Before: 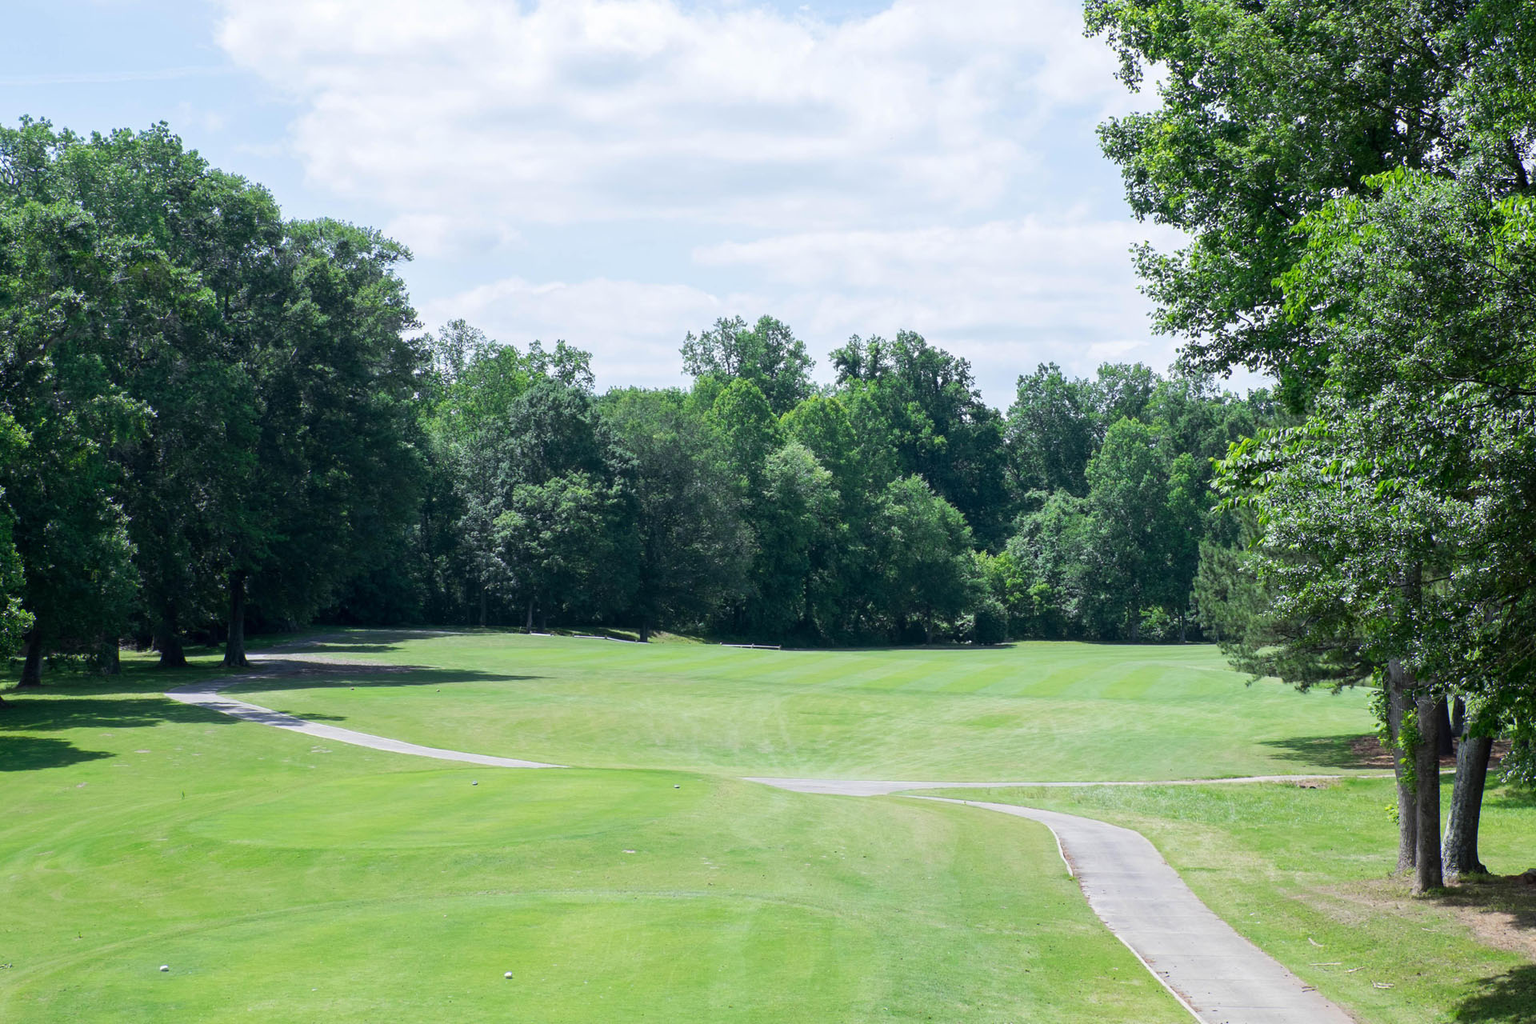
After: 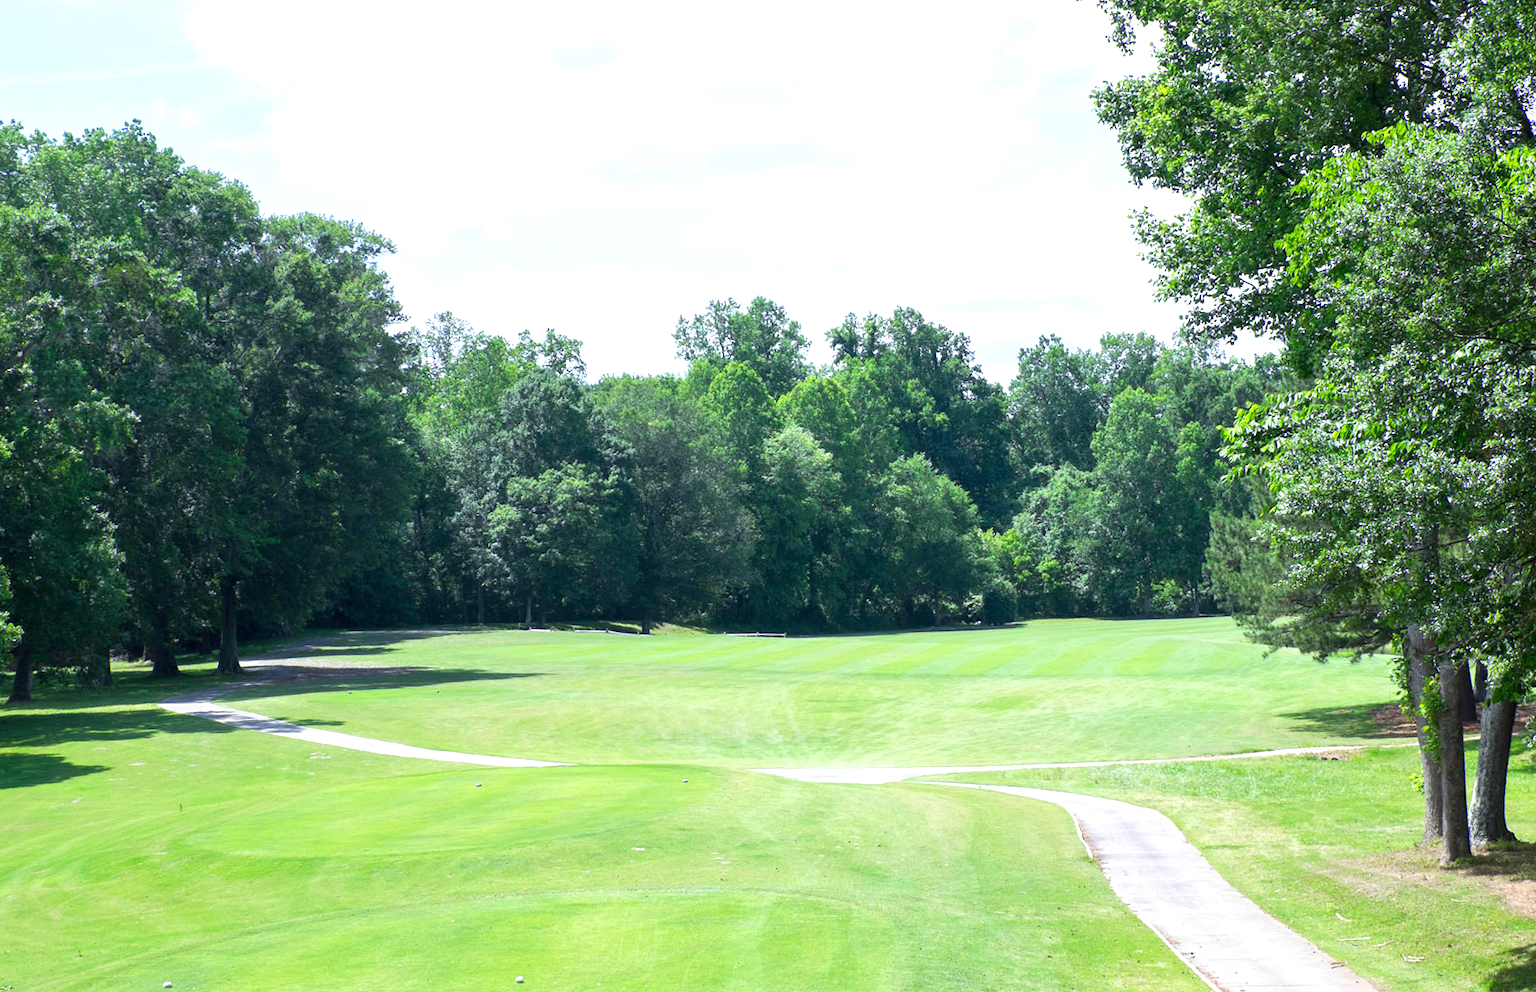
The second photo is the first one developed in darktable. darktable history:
shadows and highlights: radius 121.13, shadows 21.4, white point adjustment -9.72, highlights -14.39, soften with gaussian
exposure: black level correction 0, exposure 0.95 EV, compensate exposure bias true, compensate highlight preservation false
rotate and perspective: rotation -2°, crop left 0.022, crop right 0.978, crop top 0.049, crop bottom 0.951
tone equalizer: on, module defaults
